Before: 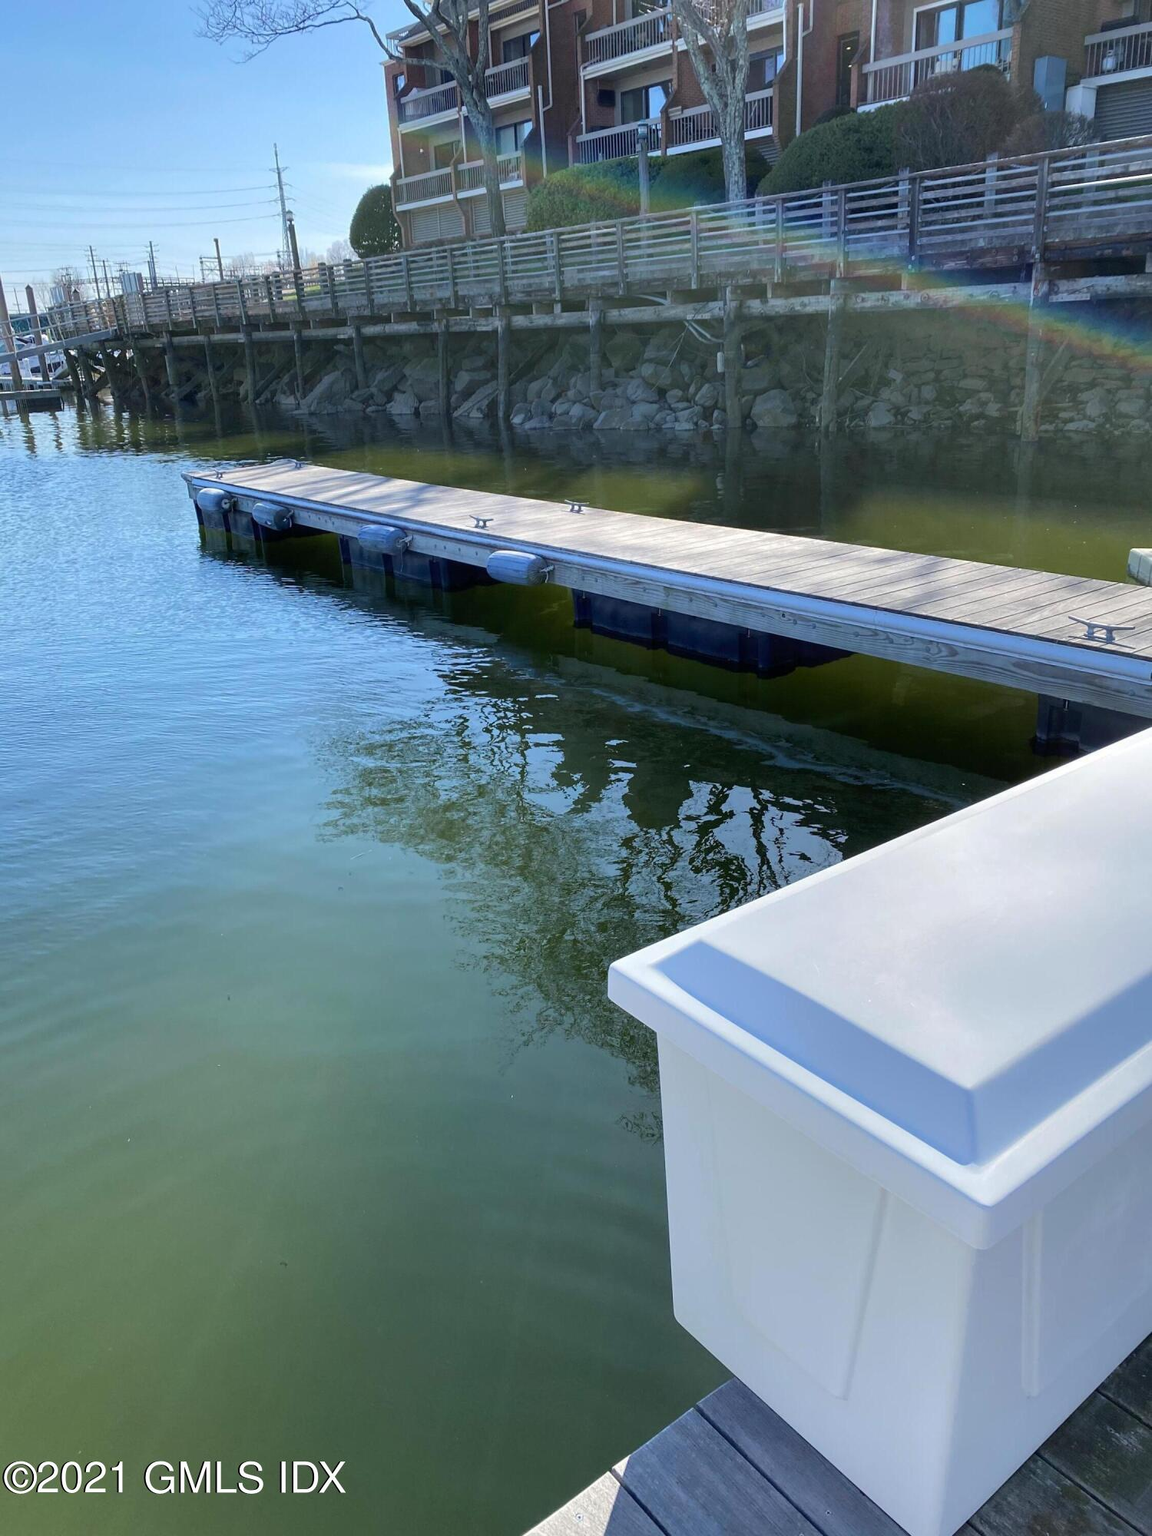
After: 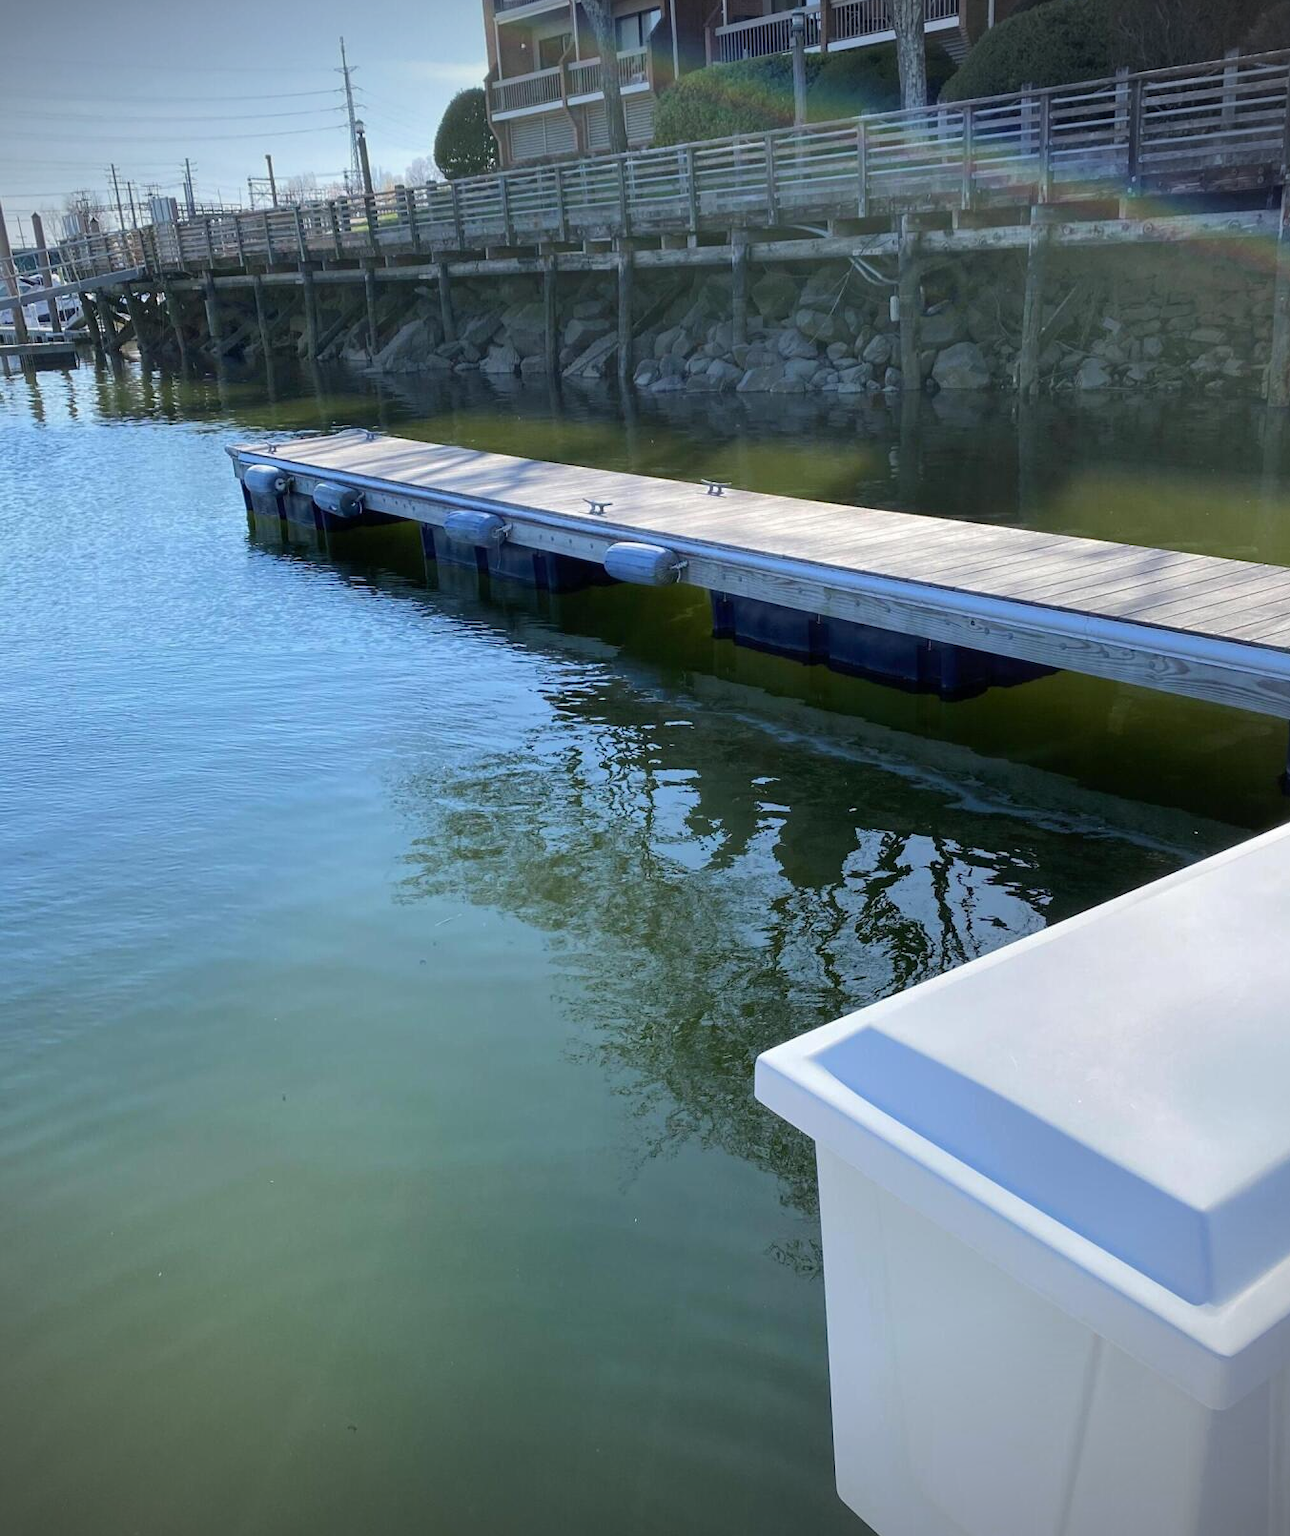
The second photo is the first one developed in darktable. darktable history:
crop: top 7.405%, right 9.755%, bottom 11.999%
vignetting: fall-off start 97.22%, brightness -0.575, width/height ratio 1.185
